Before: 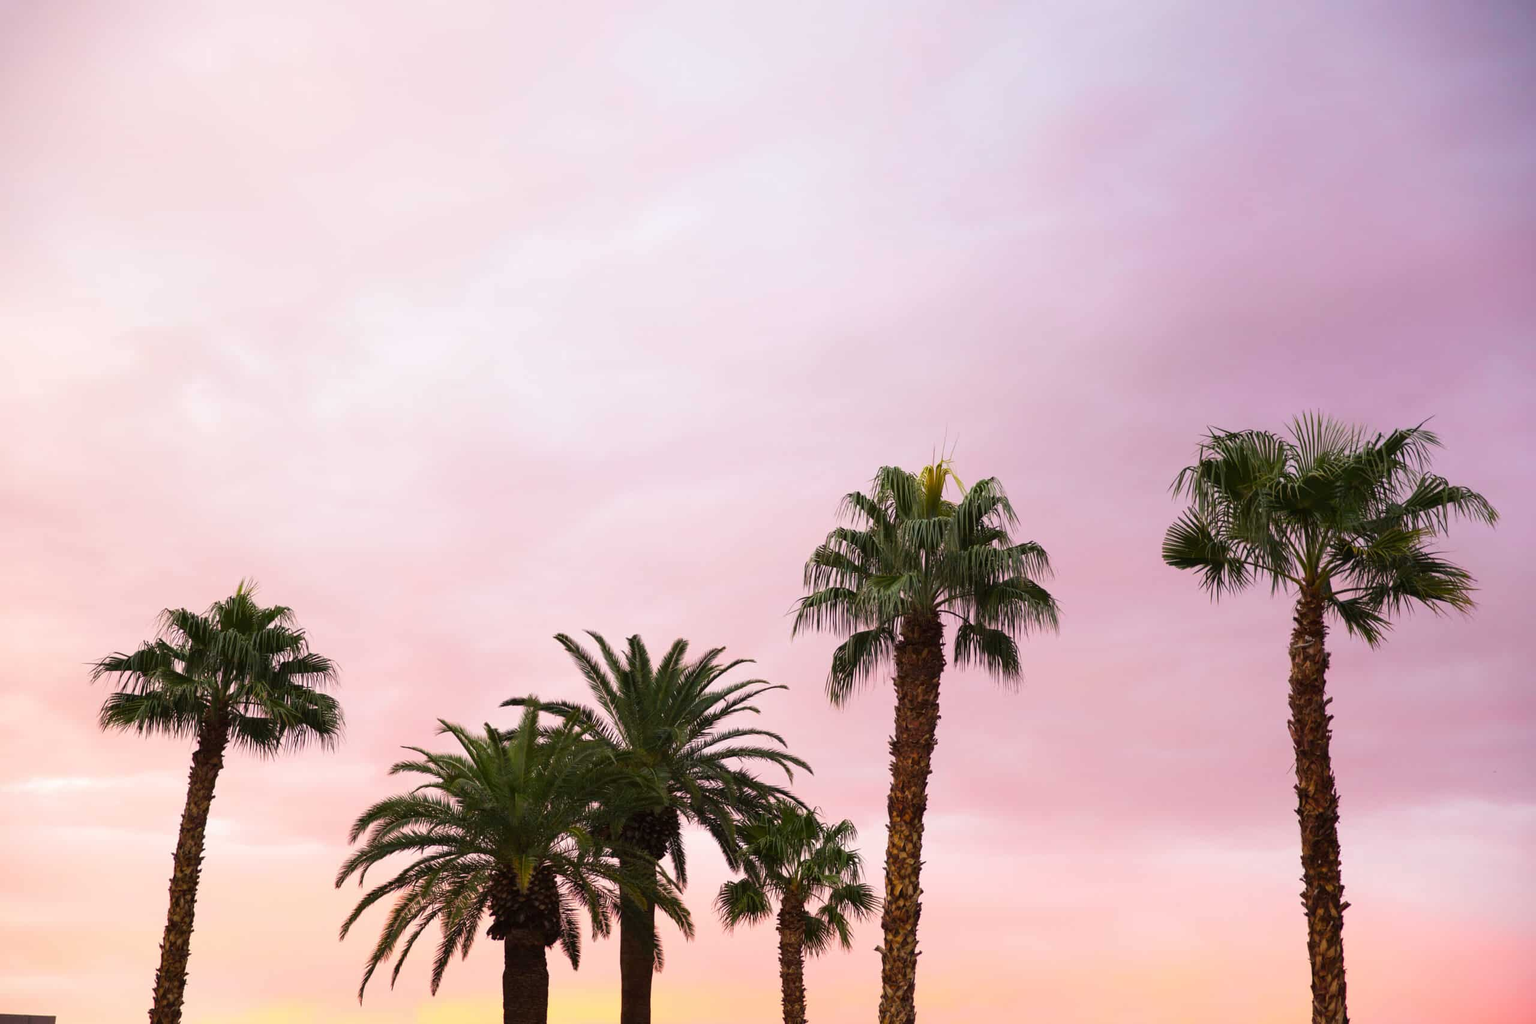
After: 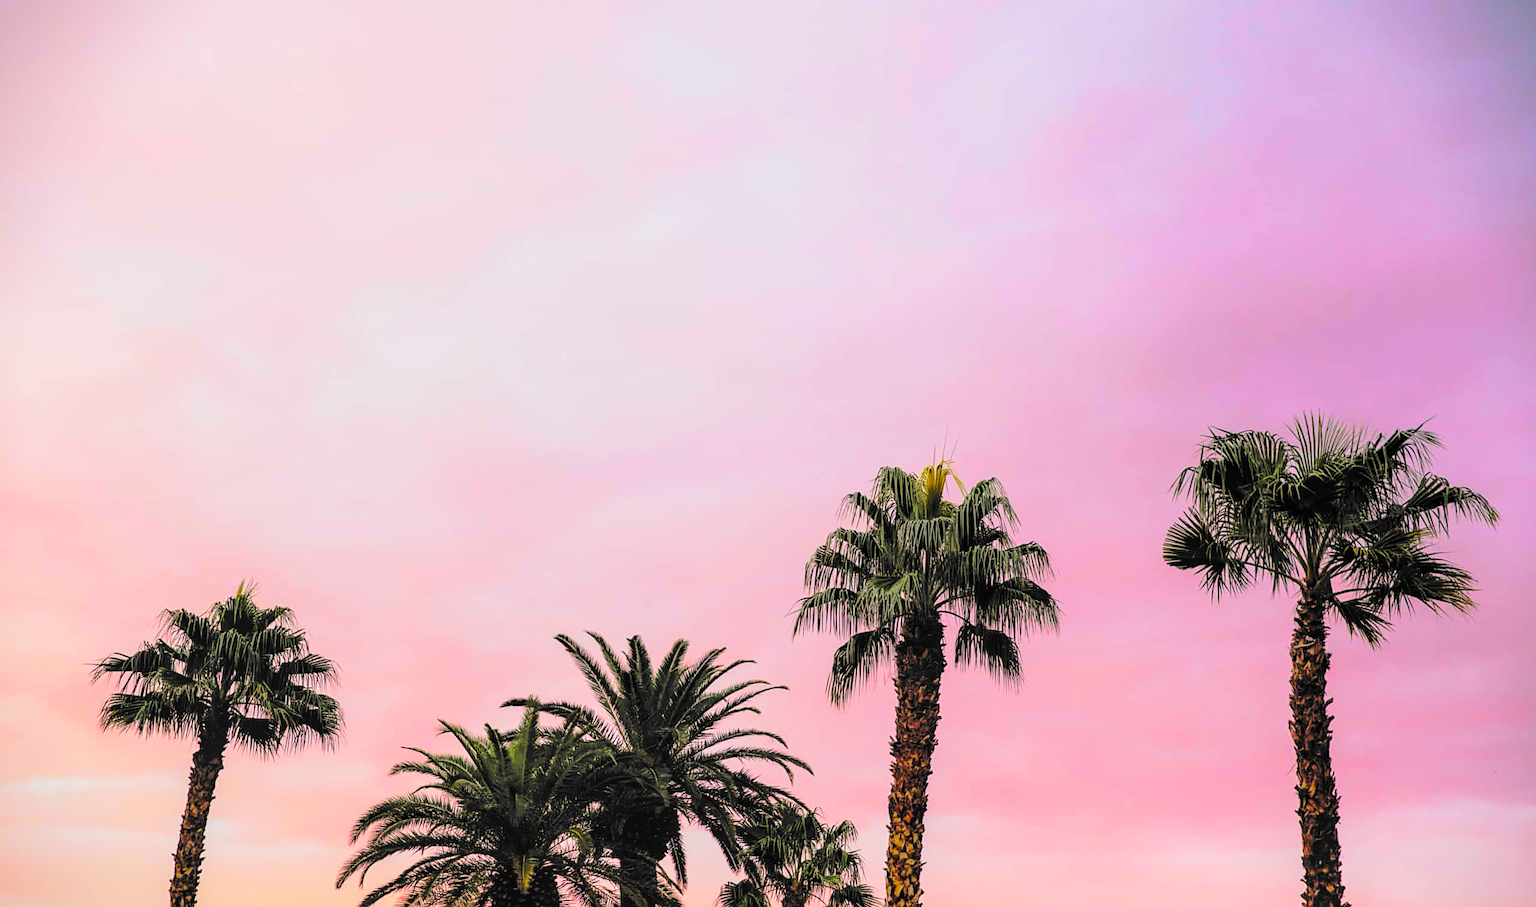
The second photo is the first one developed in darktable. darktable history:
sharpen: on, module defaults
crop and rotate: top 0%, bottom 11.422%
local contrast: on, module defaults
filmic rgb: black relative exposure -5.15 EV, white relative exposure 3.98 EV, hardness 2.9, contrast 1.192, highlights saturation mix -30.32%, color science v6 (2022)
contrast brightness saturation: contrast 0.068, brightness 0.176, saturation 0.403
tone curve: curves: ch0 [(0, 0) (0.003, 0.005) (0.011, 0.012) (0.025, 0.026) (0.044, 0.046) (0.069, 0.071) (0.1, 0.098) (0.136, 0.135) (0.177, 0.178) (0.224, 0.217) (0.277, 0.274) (0.335, 0.335) (0.399, 0.442) (0.468, 0.543) (0.543, 0.6) (0.623, 0.628) (0.709, 0.679) (0.801, 0.782) (0.898, 0.904) (1, 1)], preserve colors none
vignetting: fall-off start 97.34%, fall-off radius 79.15%, width/height ratio 1.115, unbound false
